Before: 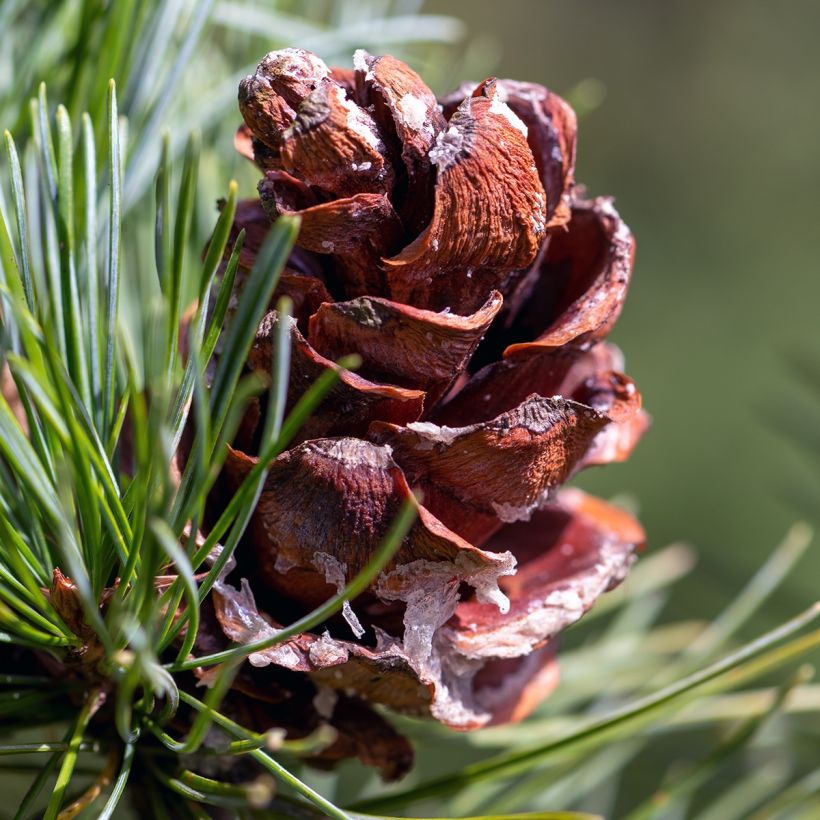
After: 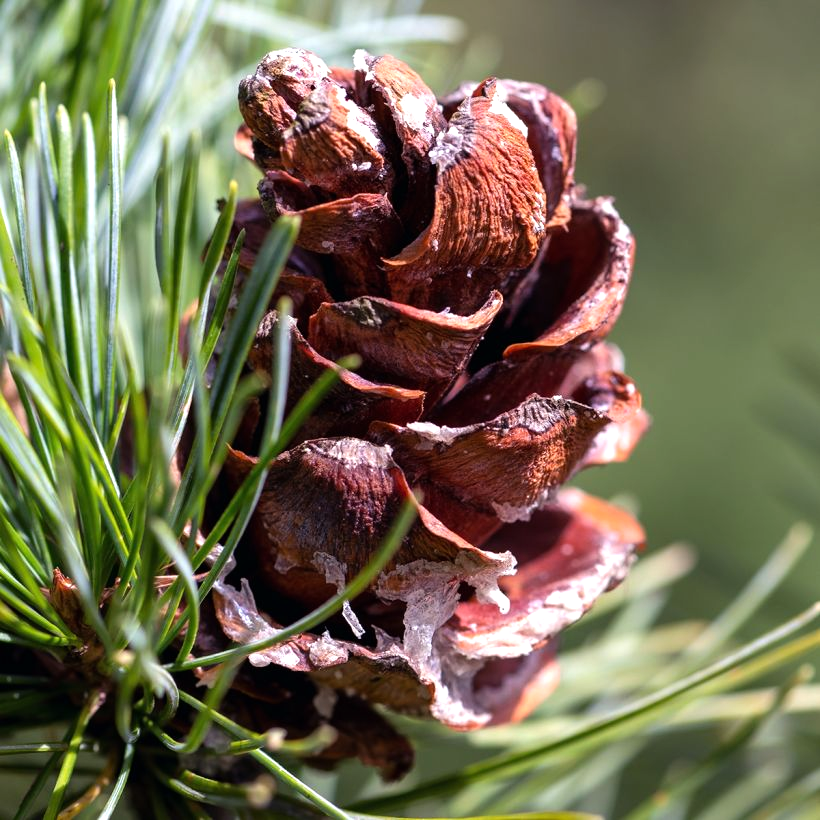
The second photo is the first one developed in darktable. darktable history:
tone equalizer: -8 EV -0.431 EV, -7 EV -0.36 EV, -6 EV -0.303 EV, -5 EV -0.225 EV, -3 EV 0.229 EV, -2 EV 0.314 EV, -1 EV 0.407 EV, +0 EV 0.405 EV
